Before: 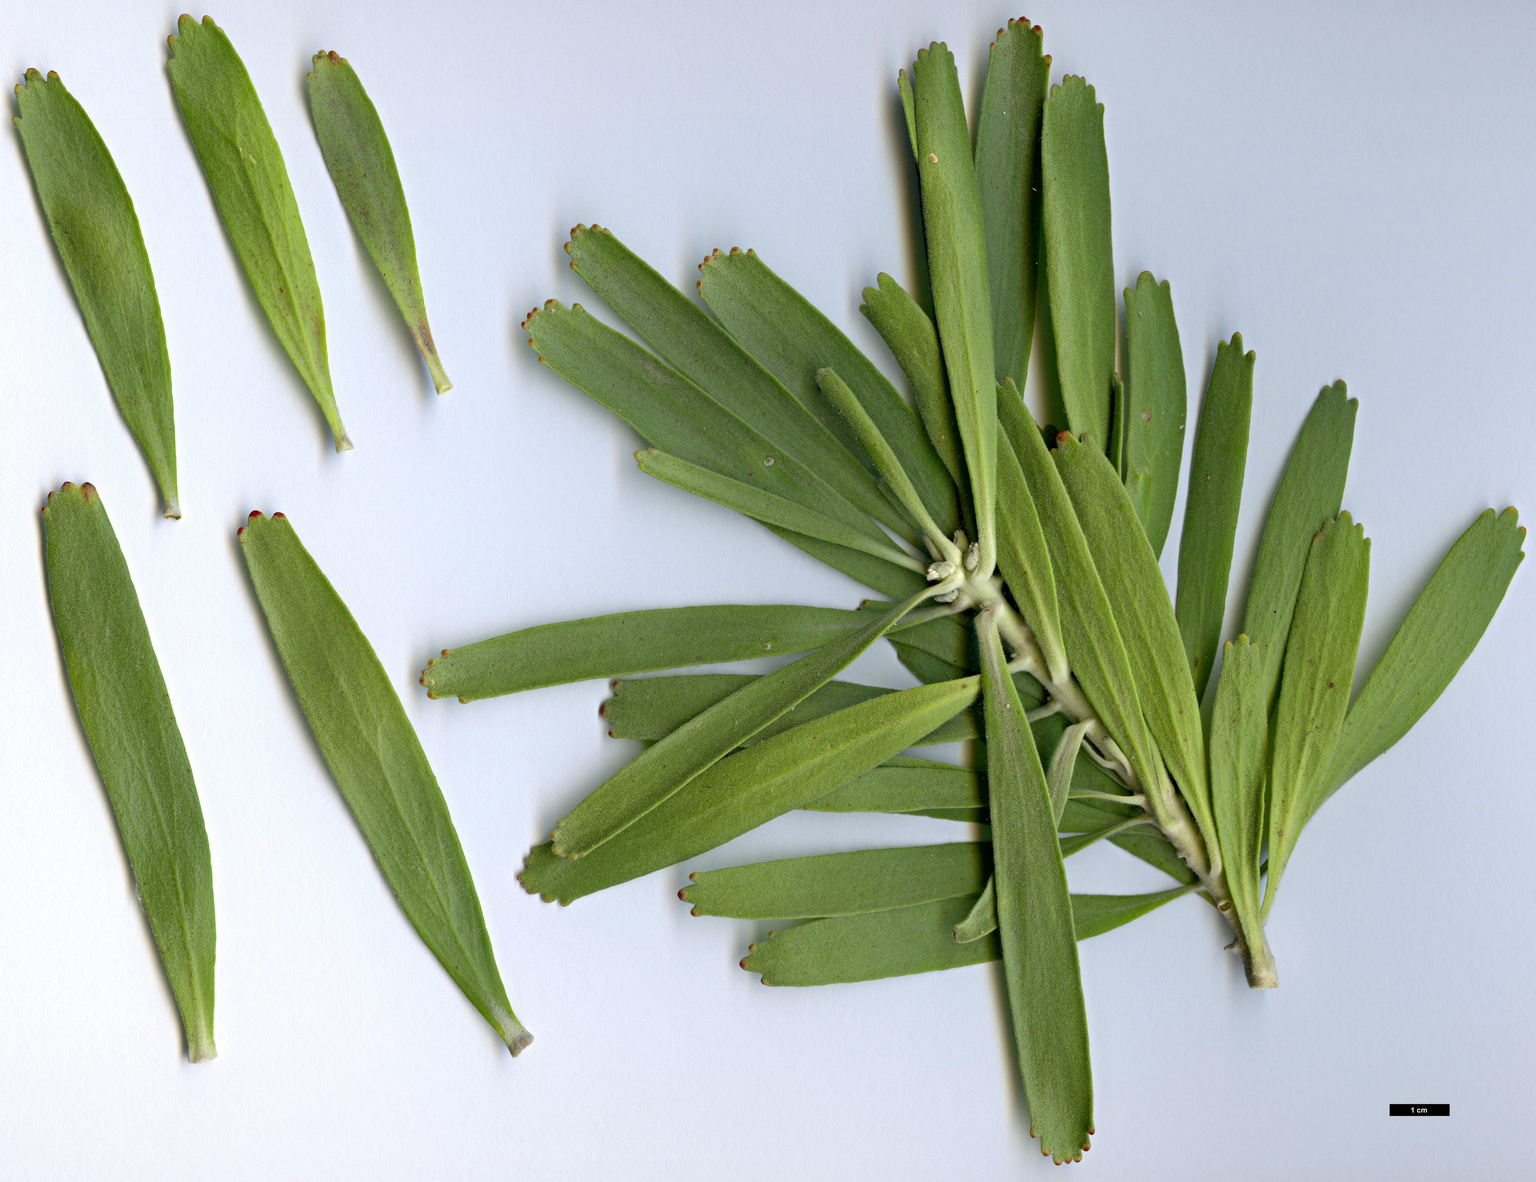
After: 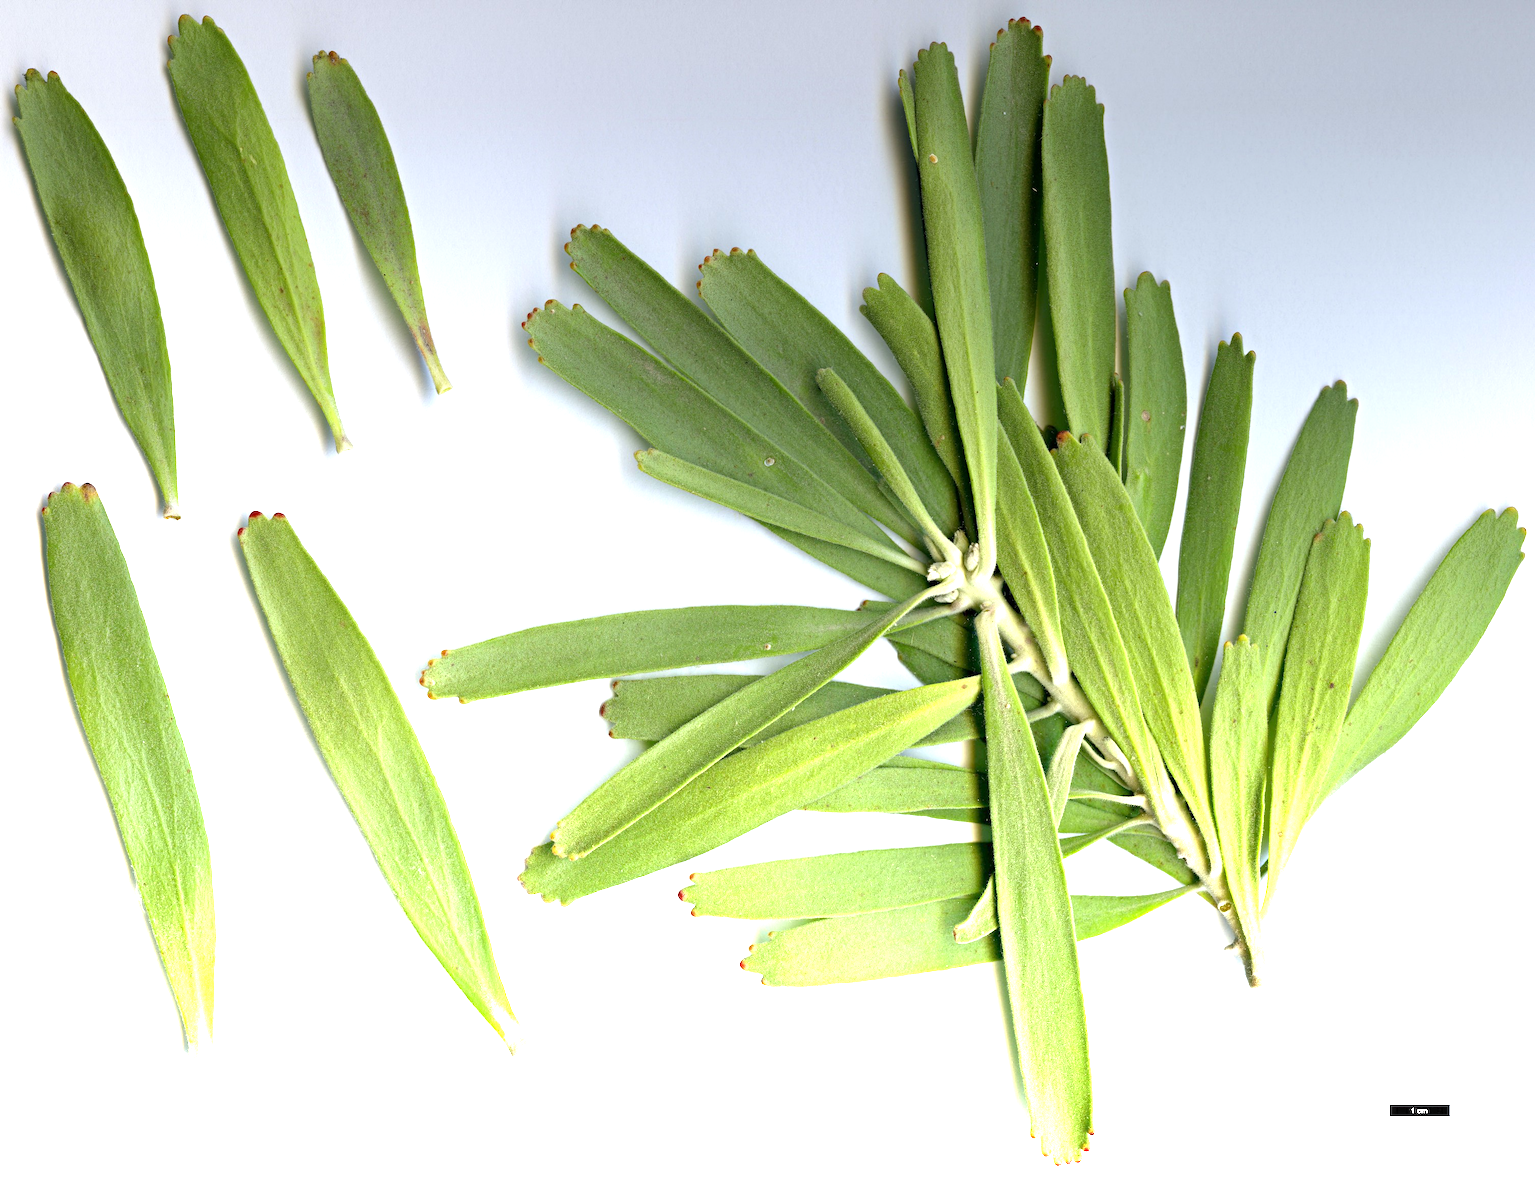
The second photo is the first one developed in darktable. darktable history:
exposure: compensate highlight preservation false
graduated density: density -3.9 EV
white balance: emerald 1
